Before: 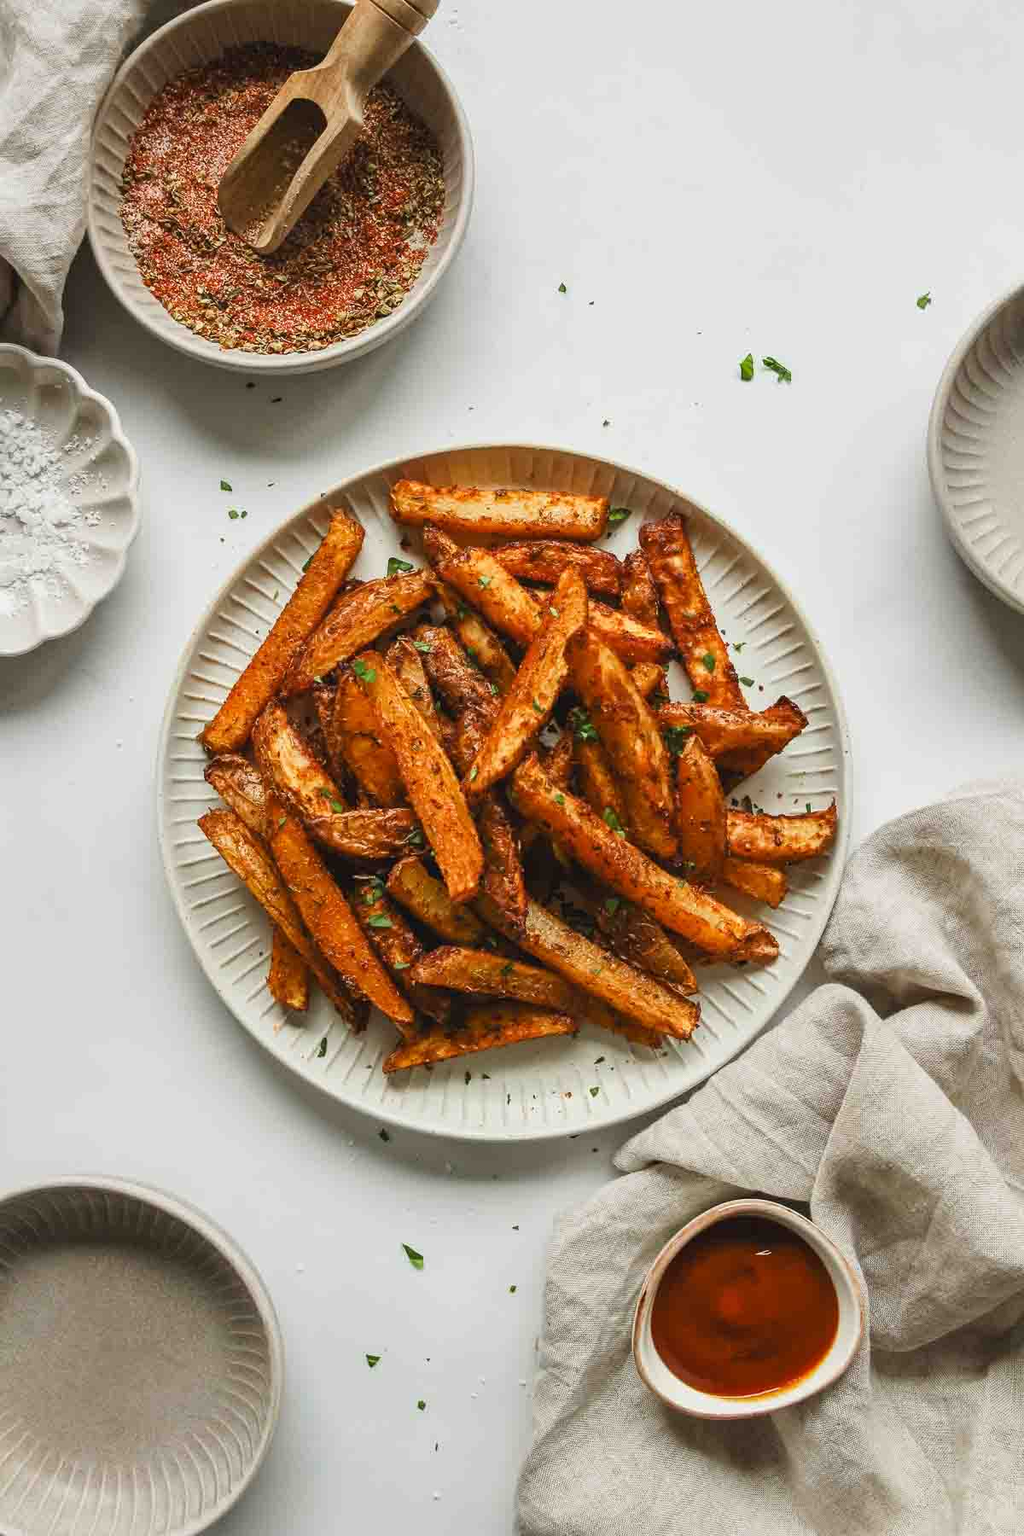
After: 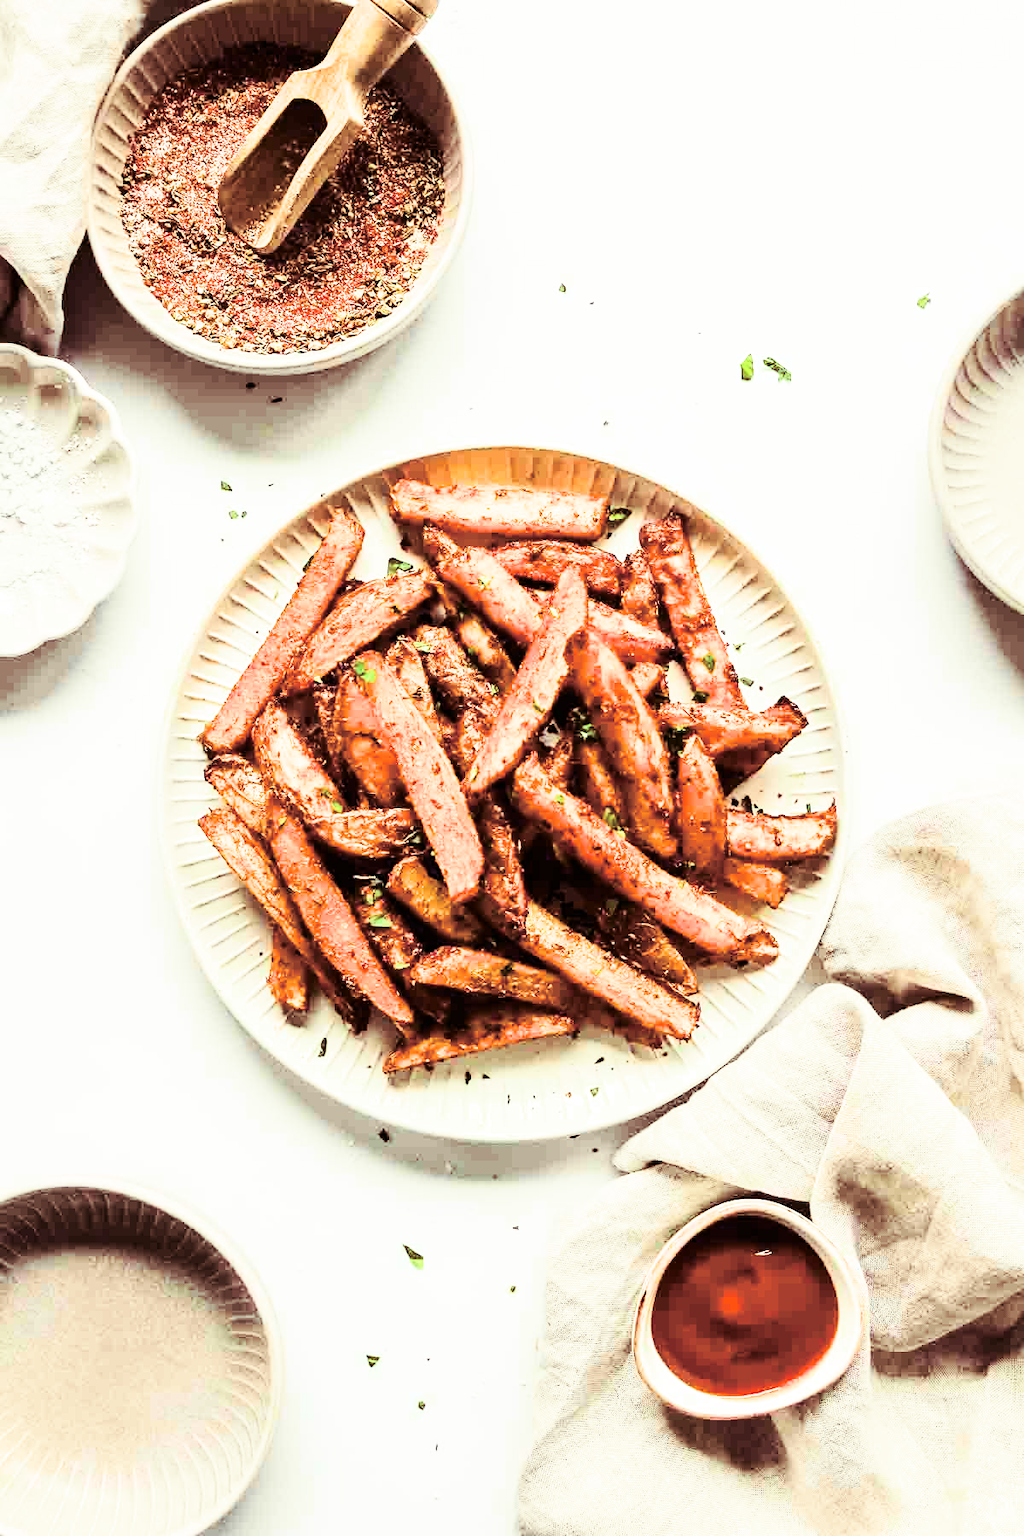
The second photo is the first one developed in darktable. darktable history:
color balance rgb: linear chroma grading › shadows 32%, linear chroma grading › global chroma -2%, linear chroma grading › mid-tones 4%, perceptual saturation grading › global saturation -2%, perceptual saturation grading › highlights -8%, perceptual saturation grading › mid-tones 8%, perceptual saturation grading › shadows 4%, perceptual brilliance grading › highlights 8%, perceptual brilliance grading › mid-tones 4%, perceptual brilliance grading › shadows 2%, global vibrance 16%, saturation formula JzAzBz (2021)
split-toning: on, module defaults
contrast brightness saturation: contrast 0.28
filmic rgb: hardness 4.17, contrast 1.364, color science v6 (2022)
exposure: black level correction 0, exposure 1.1 EV, compensate highlight preservation false
levels: mode automatic
